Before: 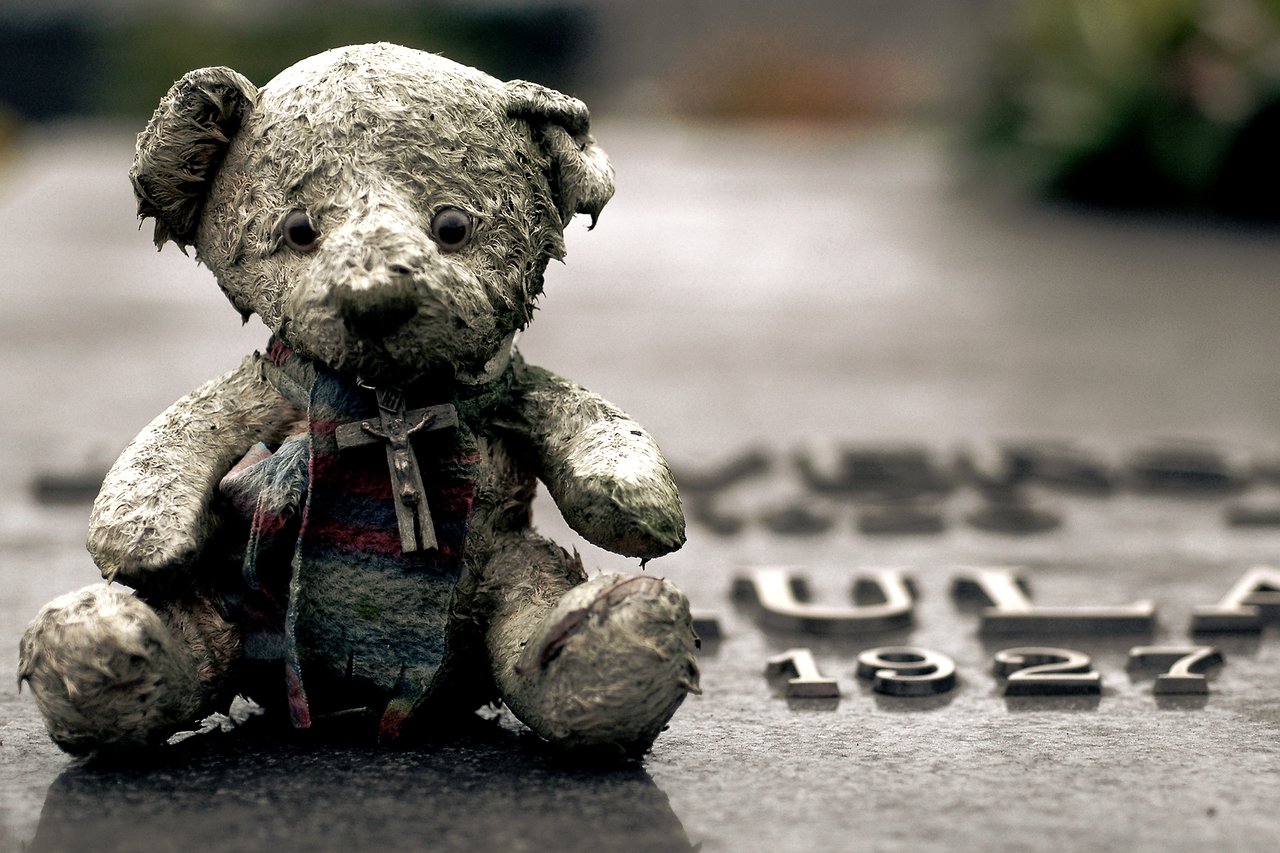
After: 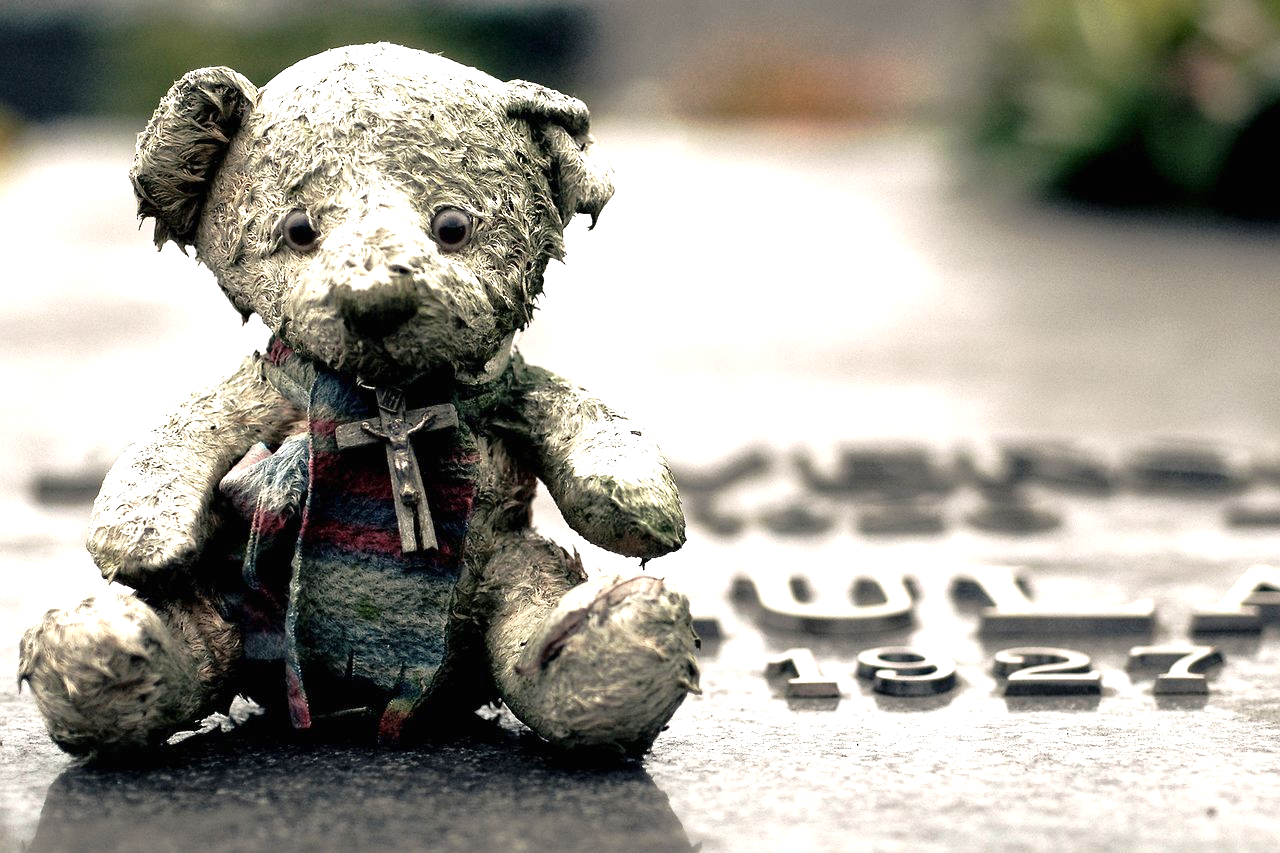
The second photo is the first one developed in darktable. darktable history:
white balance: emerald 1
exposure: black level correction 0, exposure 1.1 EV, compensate highlight preservation false
